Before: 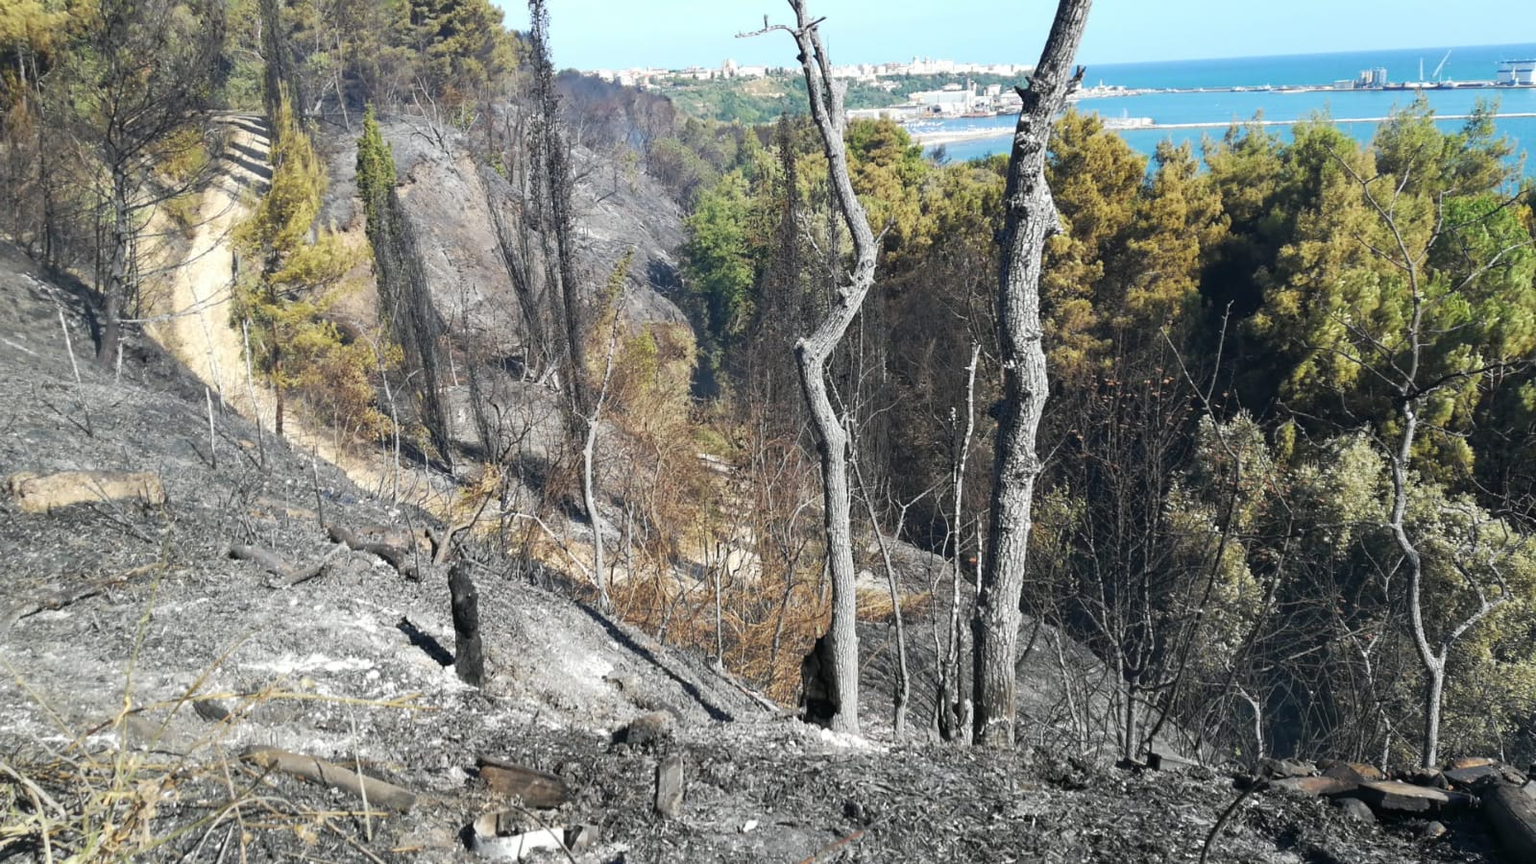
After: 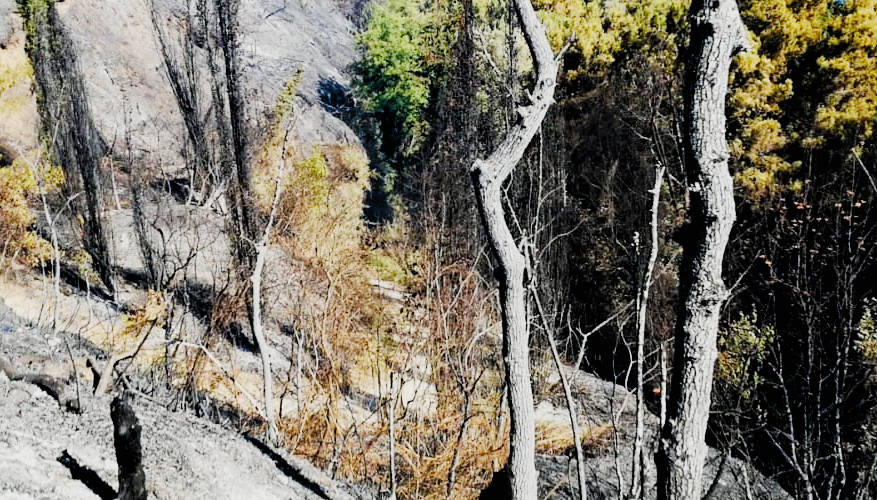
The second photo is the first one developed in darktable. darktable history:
crop and rotate: left 22.32%, top 21.568%, right 22.816%, bottom 22.763%
filmic rgb: black relative exposure -3.16 EV, white relative exposure 7.01 EV, hardness 1.47, contrast 1.354, add noise in highlights 0.002, preserve chrominance no, color science v3 (2019), use custom middle-gray values true, contrast in highlights soft
contrast brightness saturation: contrast 0.2, brightness 0.161, saturation 0.216
